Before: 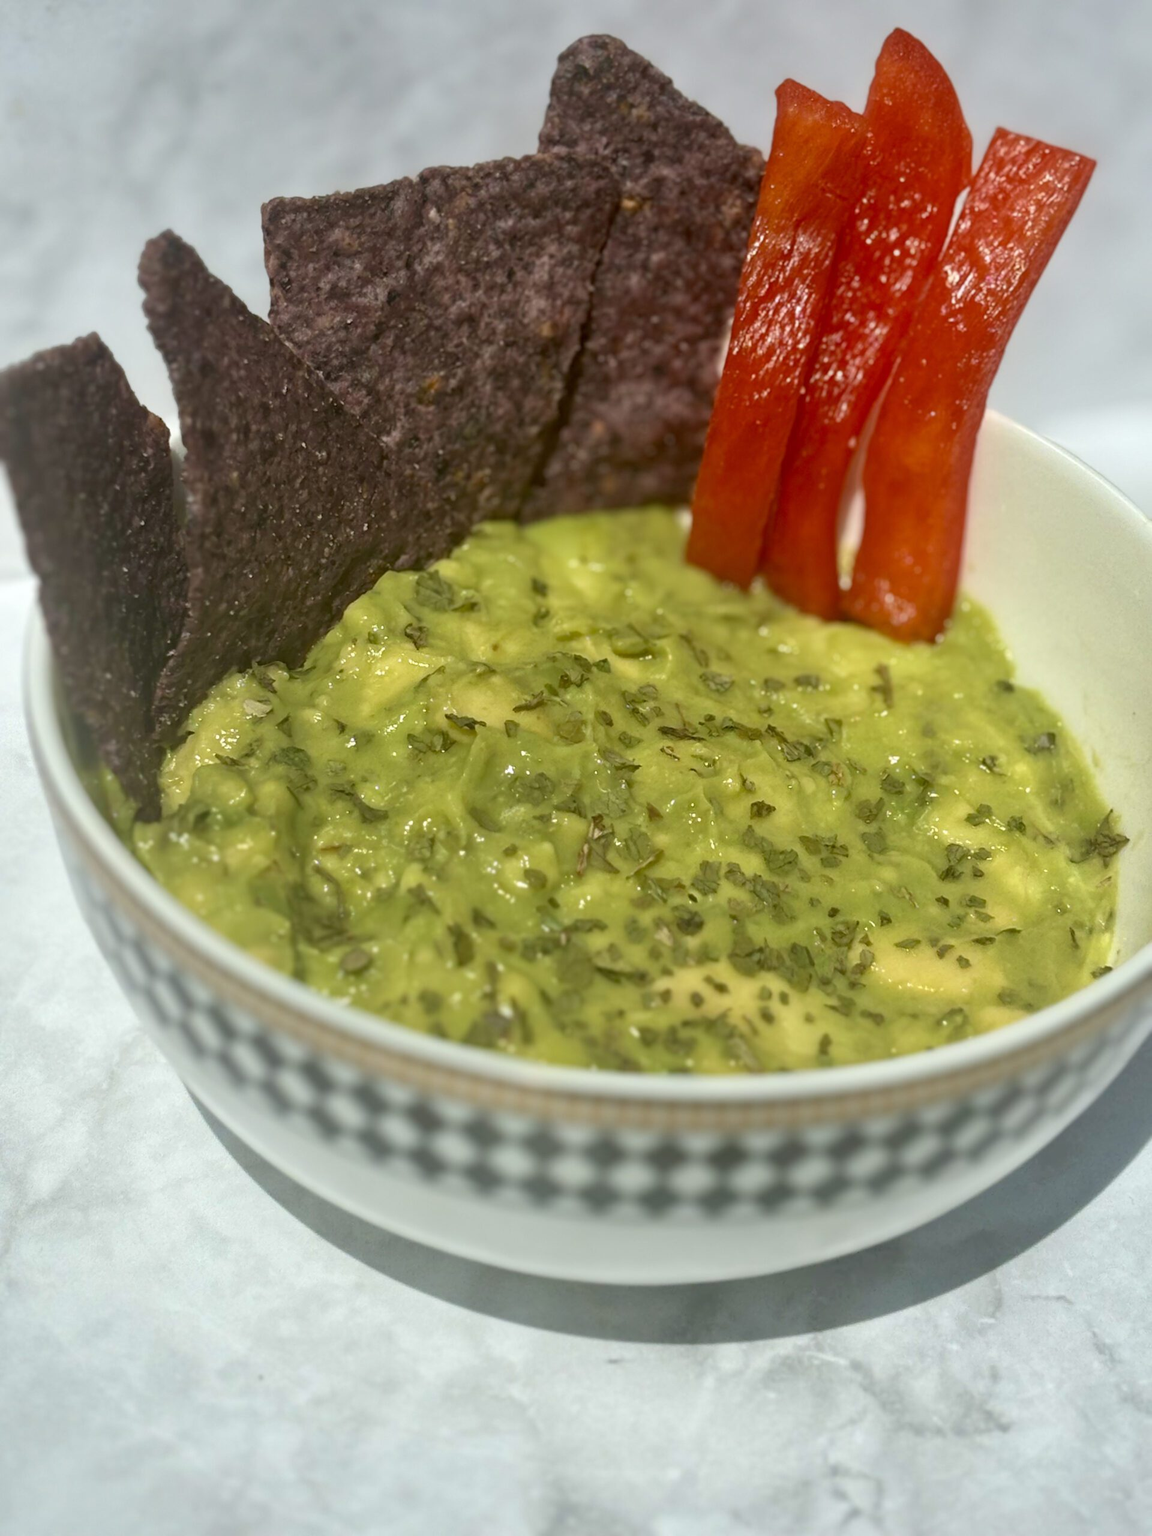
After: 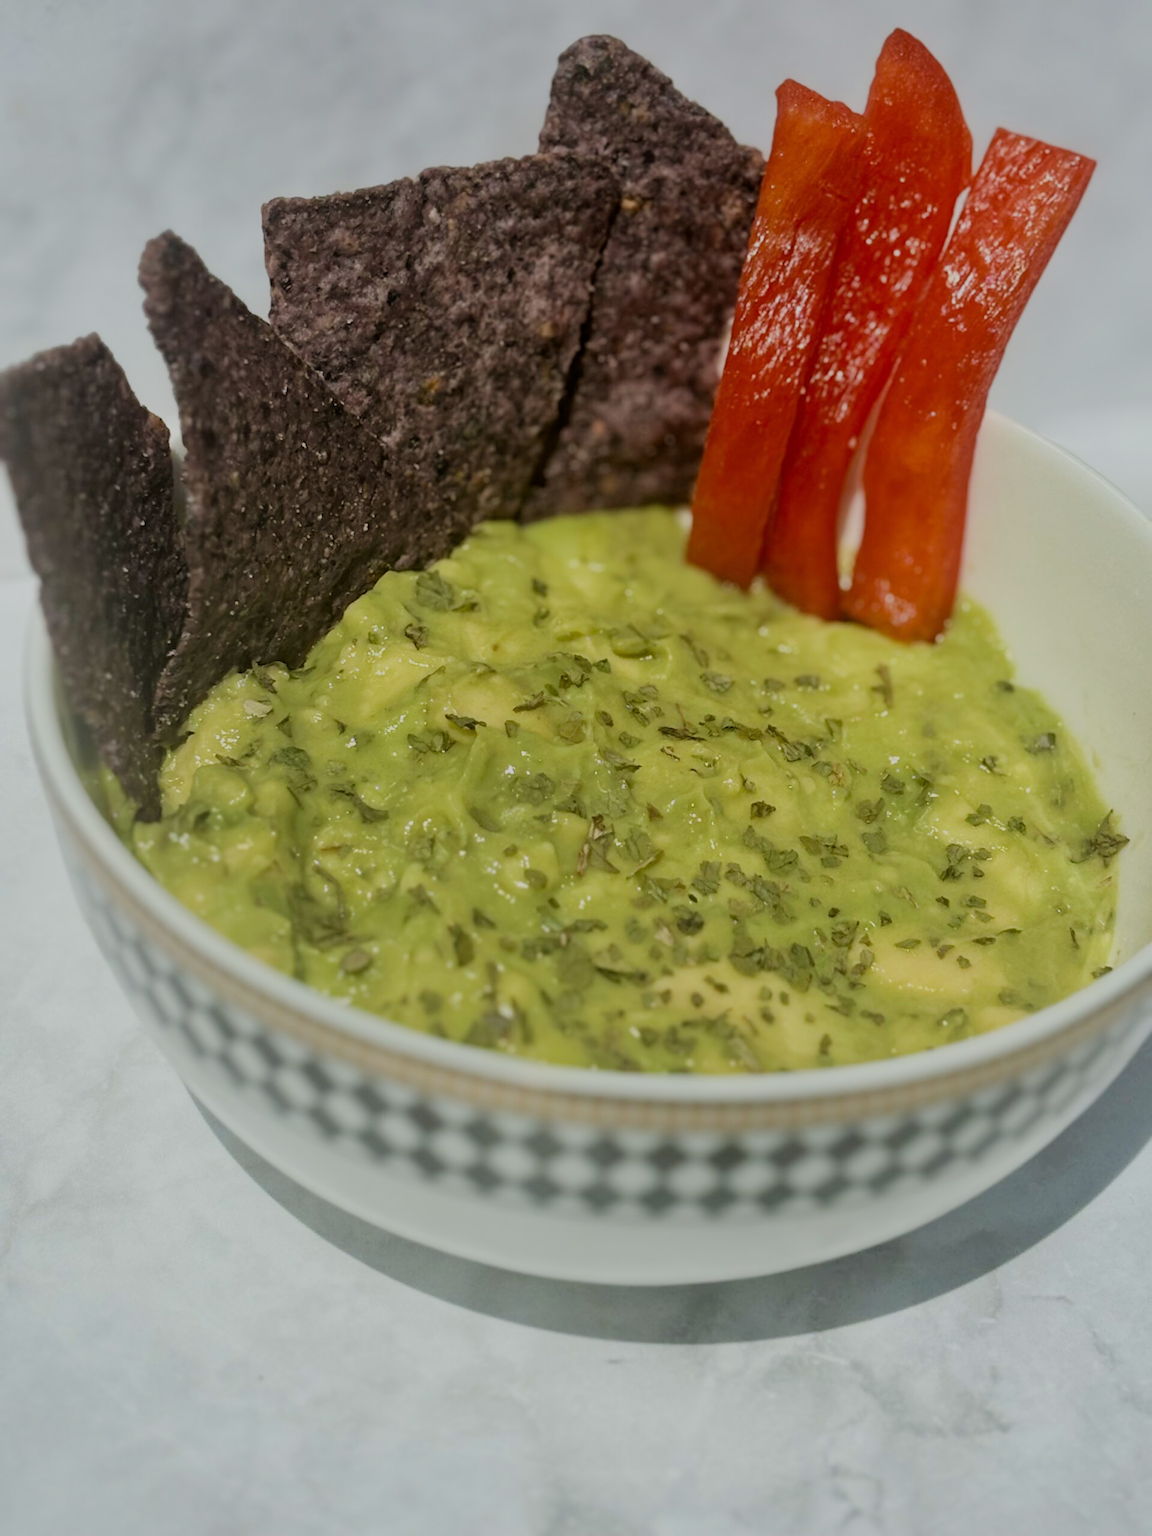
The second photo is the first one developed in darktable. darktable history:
filmic rgb: black relative exposure -6.05 EV, white relative exposure 6.96 EV, hardness 2.23
